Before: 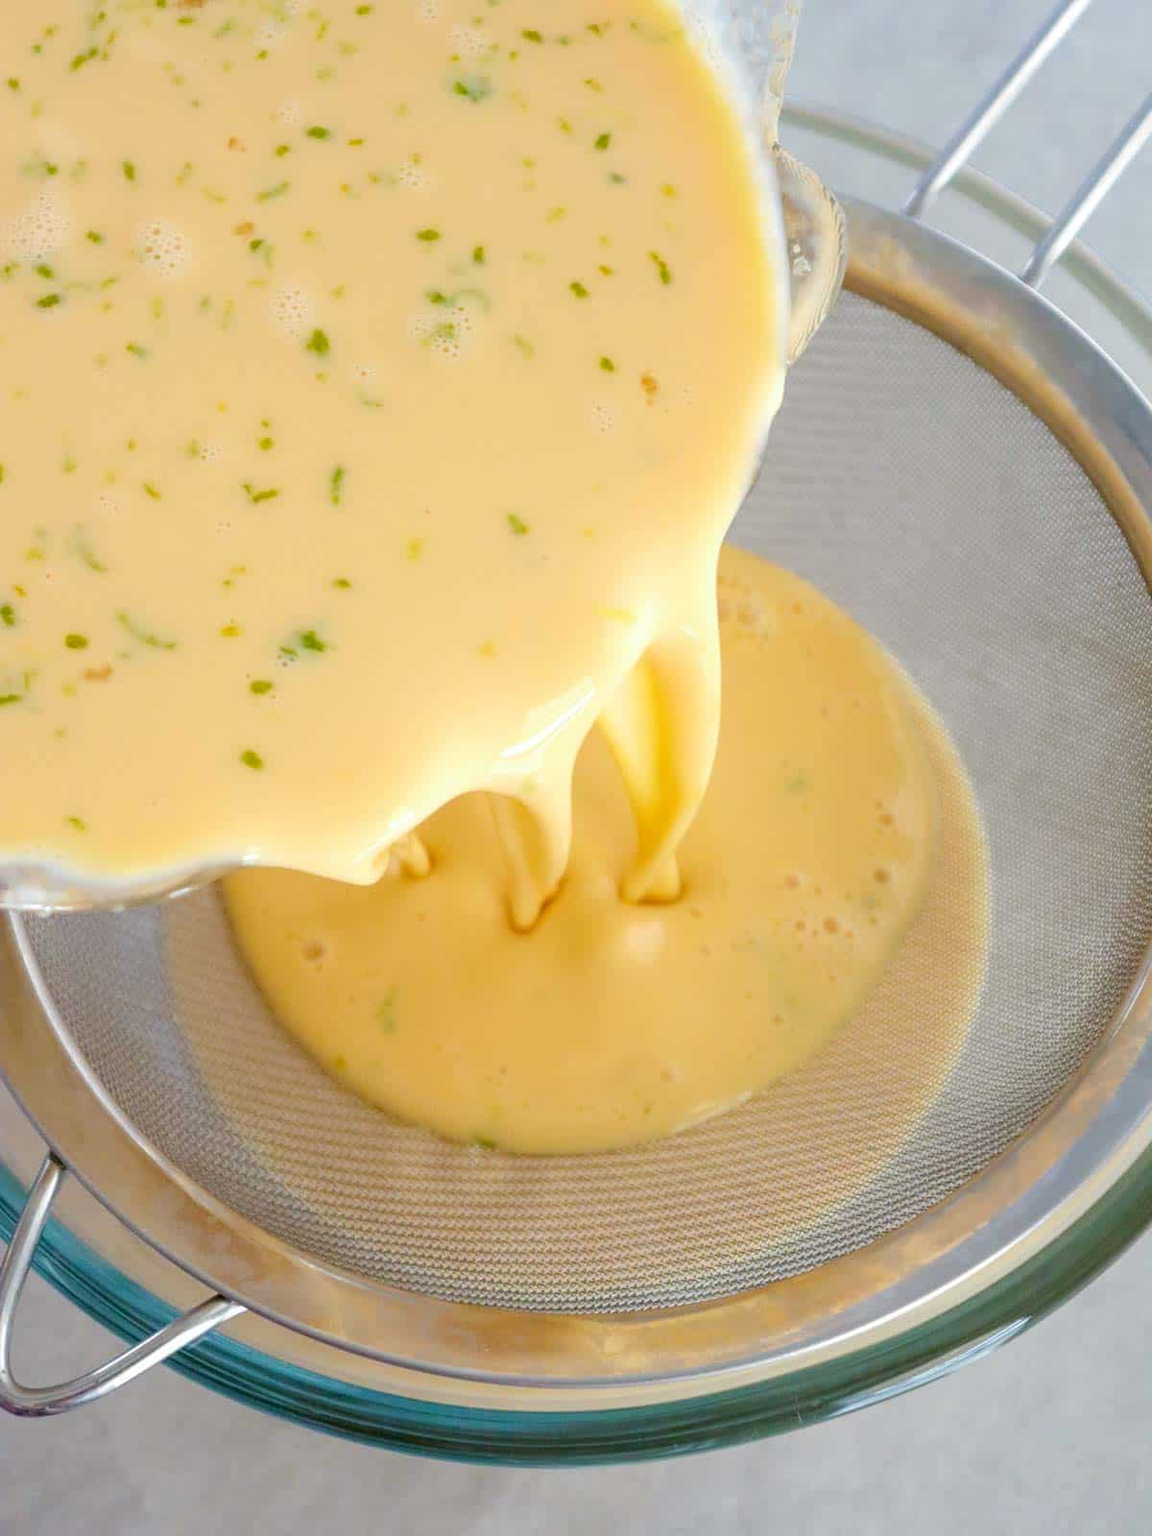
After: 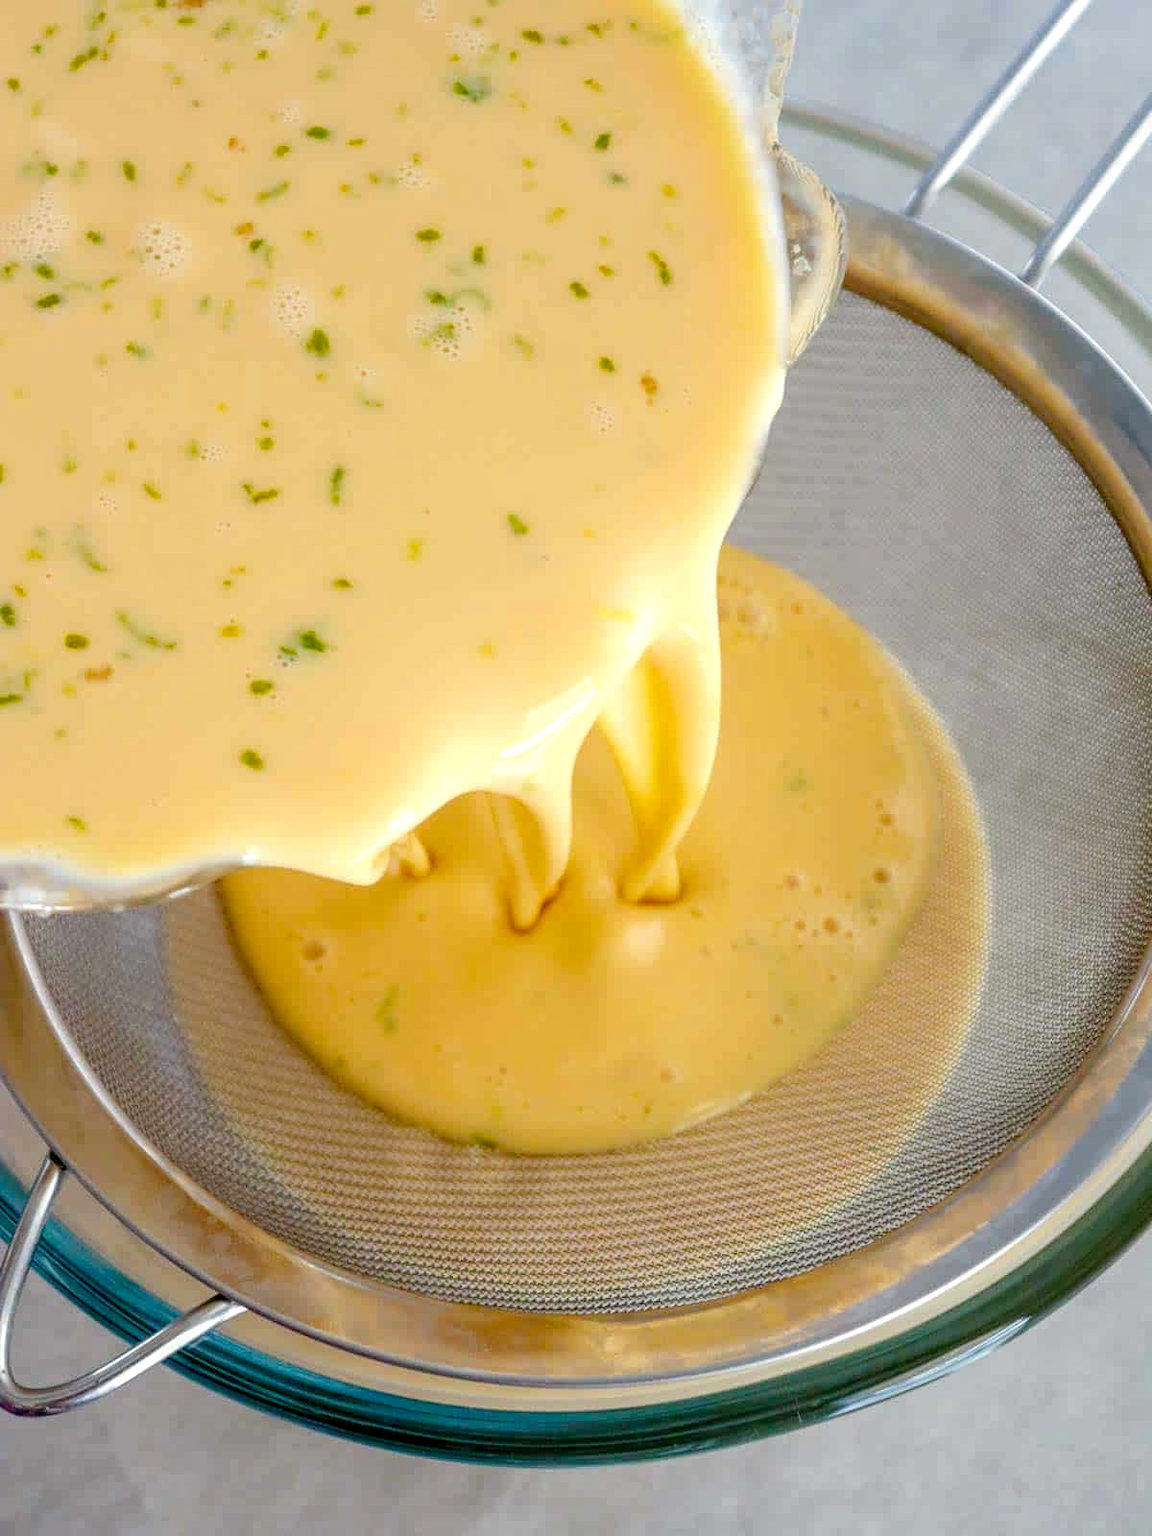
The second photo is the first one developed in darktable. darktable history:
exposure: black level correction 0.012, compensate highlight preservation false
tone equalizer: on, module defaults
tone curve: curves: ch0 [(0, 0) (0.003, 0.001) (0.011, 0.004) (0.025, 0.011) (0.044, 0.021) (0.069, 0.028) (0.1, 0.036) (0.136, 0.051) (0.177, 0.085) (0.224, 0.127) (0.277, 0.193) (0.335, 0.266) (0.399, 0.338) (0.468, 0.419) (0.543, 0.504) (0.623, 0.593) (0.709, 0.689) (0.801, 0.784) (0.898, 0.888) (1, 1)], preserve colors none
local contrast: on, module defaults
